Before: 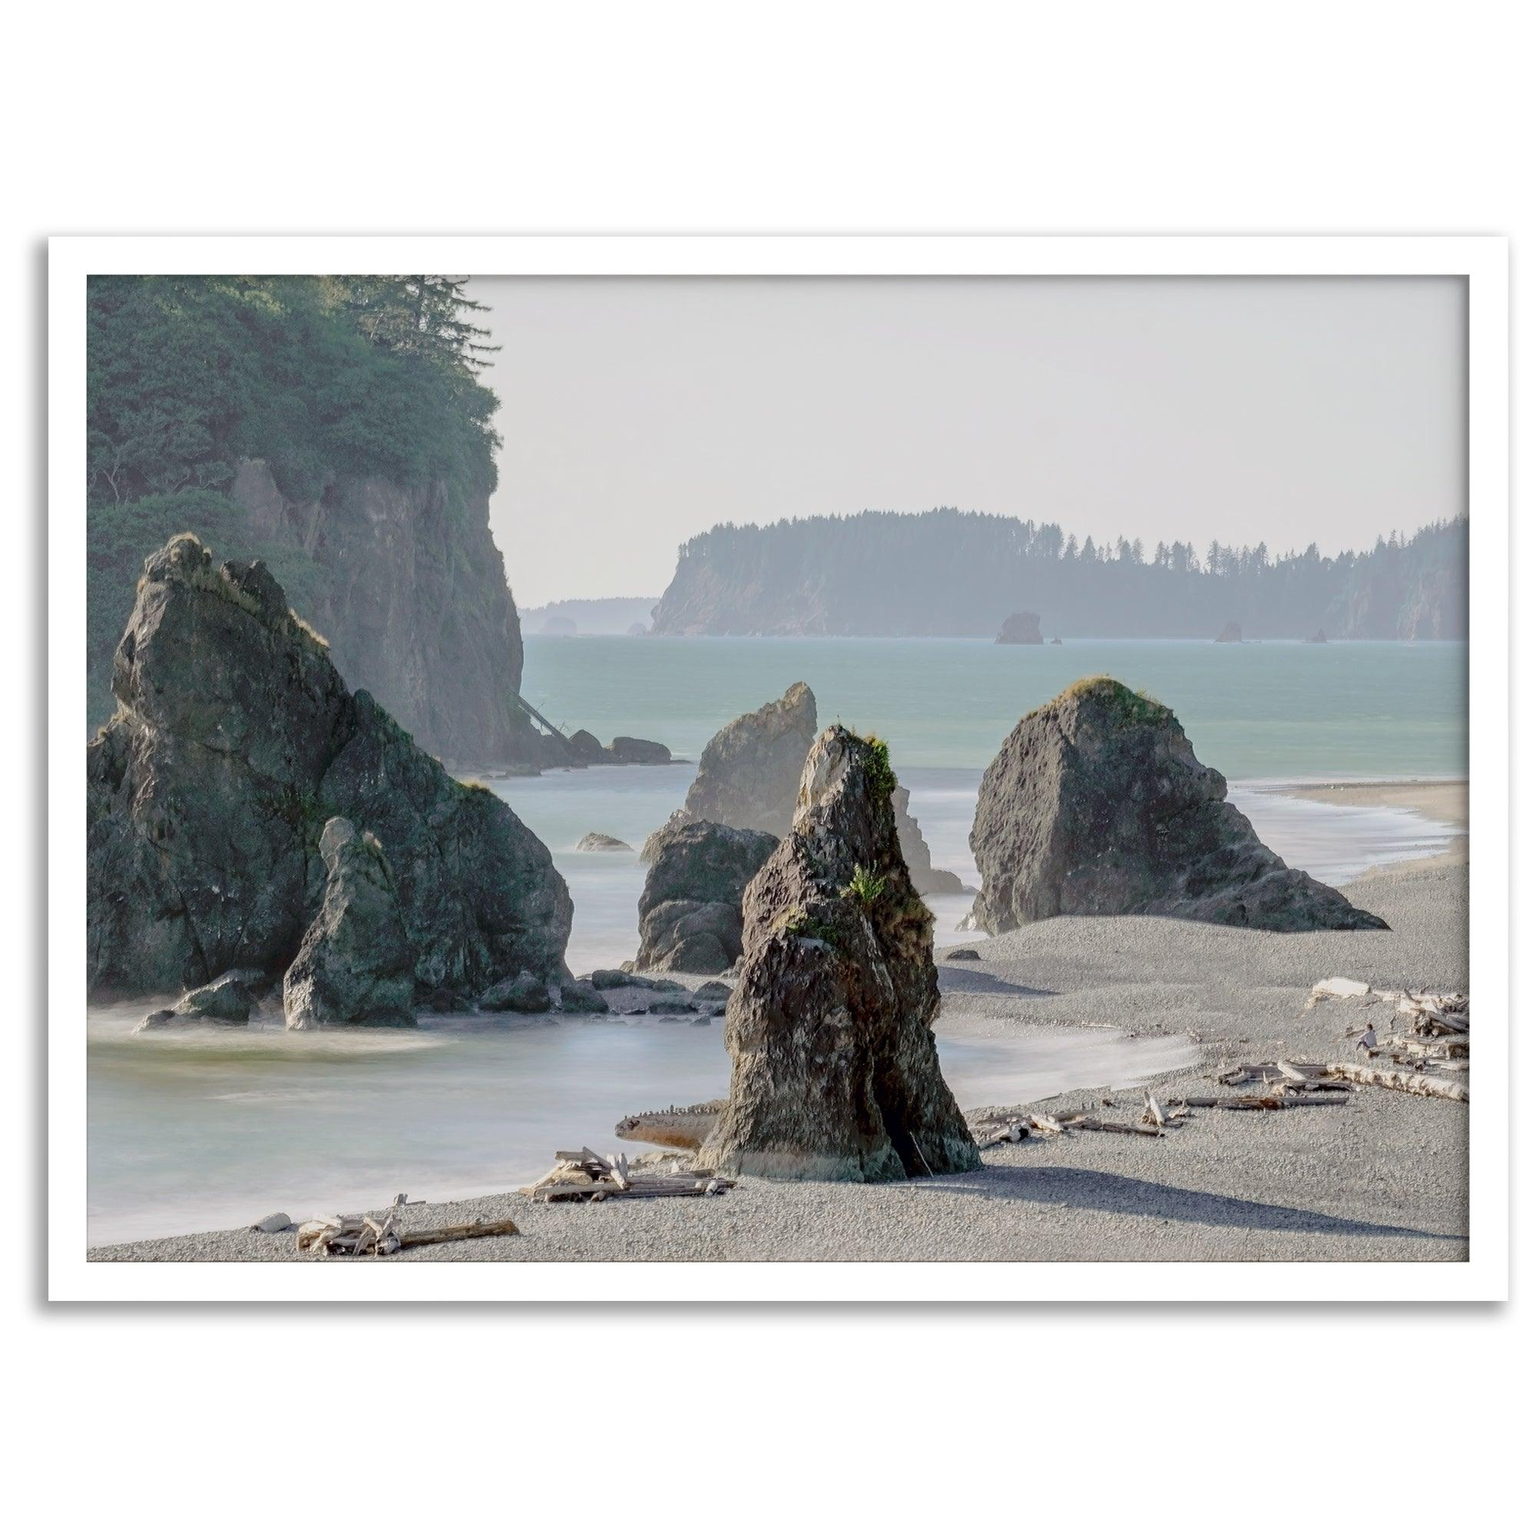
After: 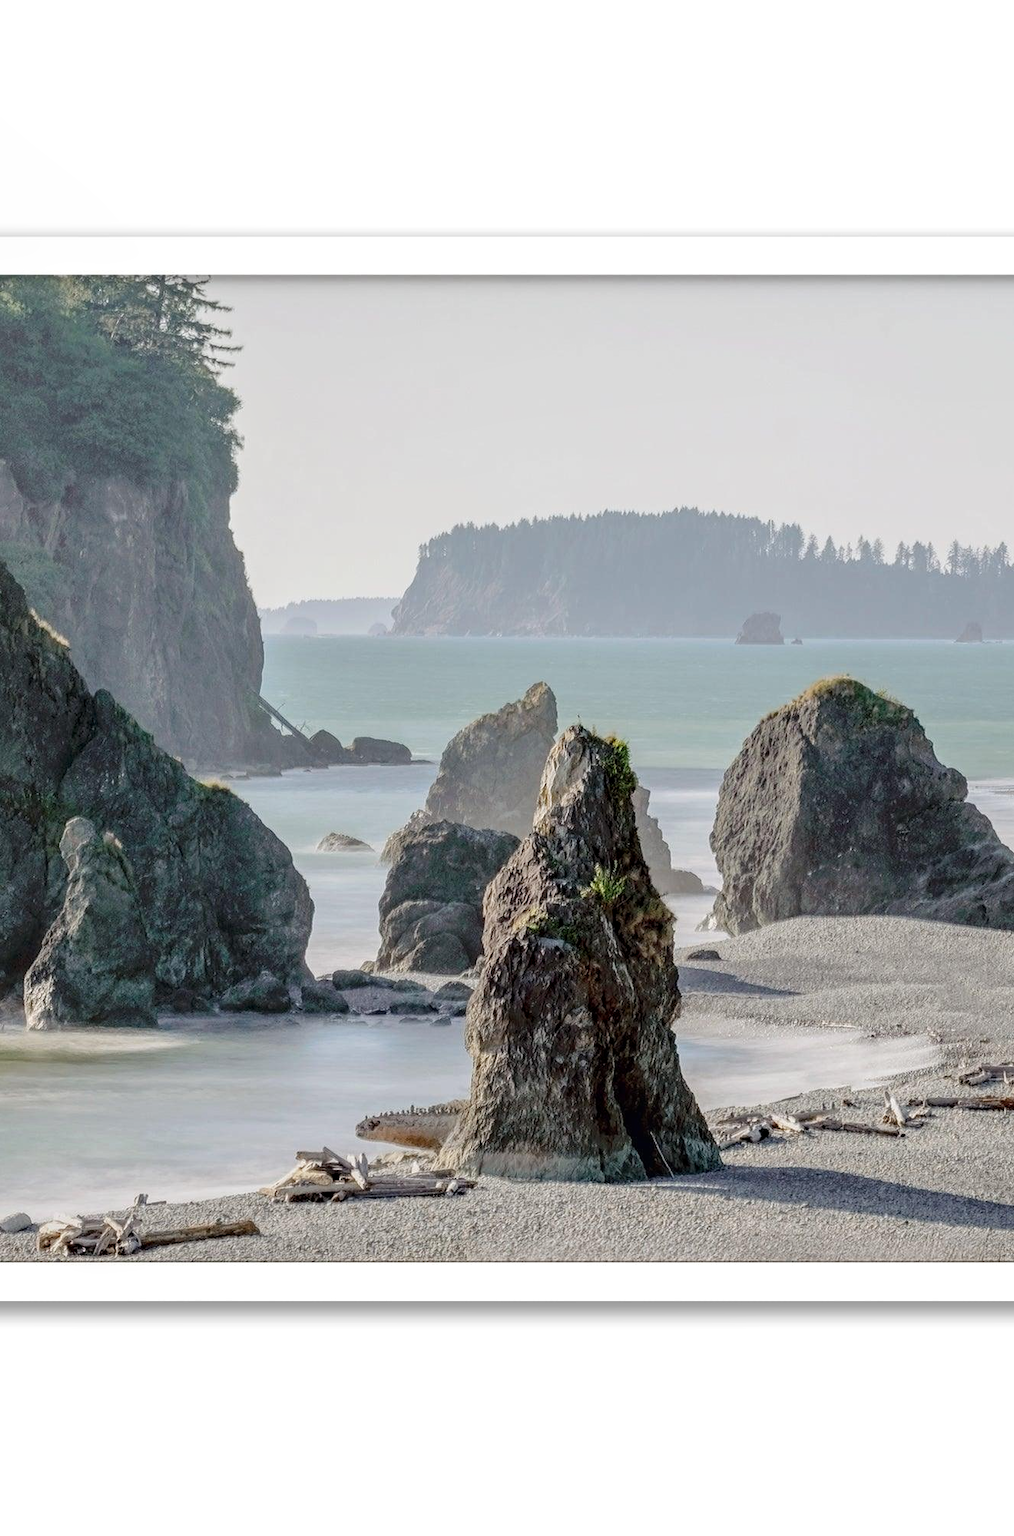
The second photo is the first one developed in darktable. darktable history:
crop: left 16.938%, right 17.001%
sharpen: radius 2.868, amount 0.856, threshold 47.206
base curve: curves: ch0 [(0, 0) (0.472, 0.508) (1, 1)], preserve colors none
local contrast: on, module defaults
